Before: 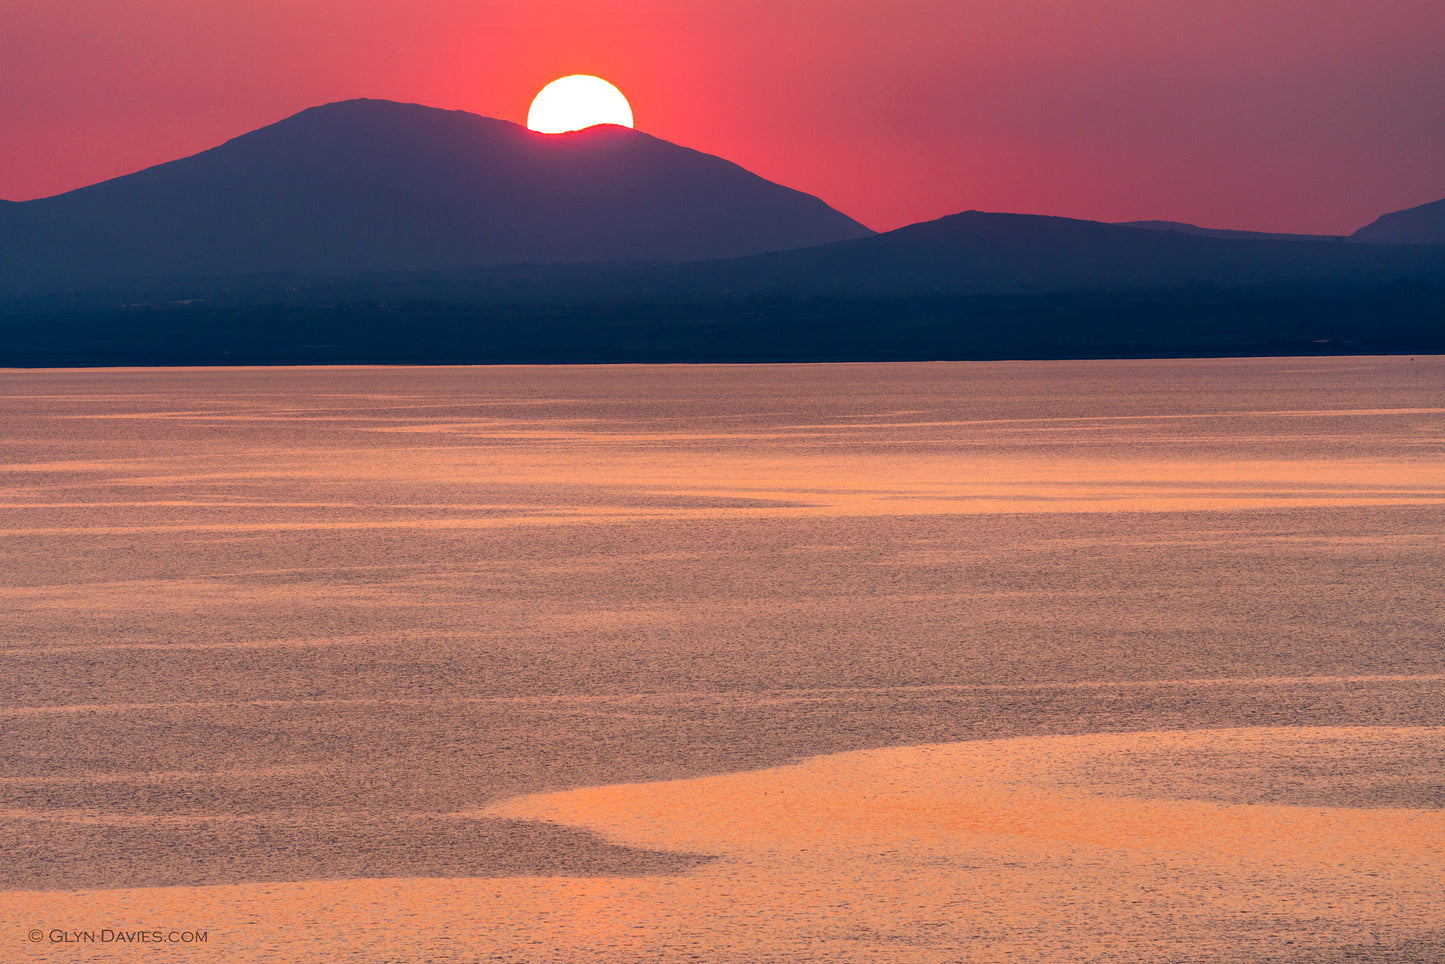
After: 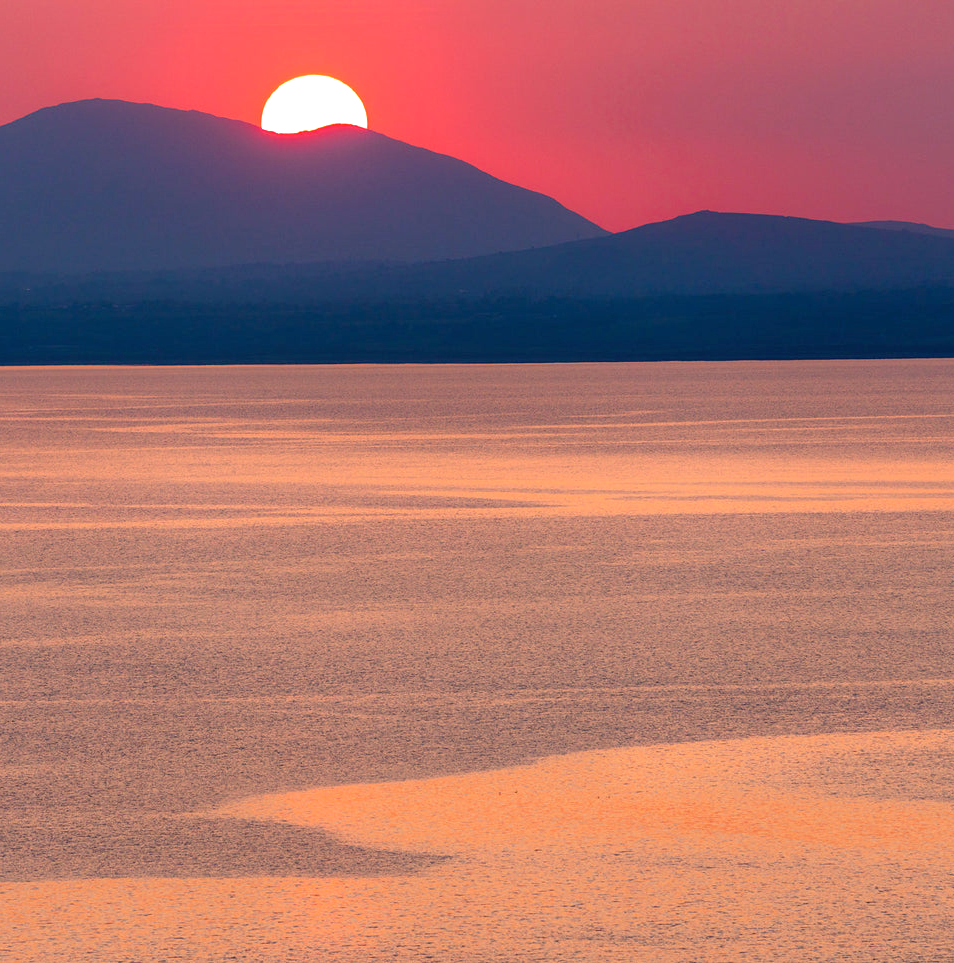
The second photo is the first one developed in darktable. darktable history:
white balance: emerald 1
tone equalizer: -8 EV 0.25 EV, -7 EV 0.417 EV, -6 EV 0.417 EV, -5 EV 0.25 EV, -3 EV -0.25 EV, -2 EV -0.417 EV, -1 EV -0.417 EV, +0 EV -0.25 EV, edges refinement/feathering 500, mask exposure compensation -1.57 EV, preserve details guided filter
exposure: exposure 0.6 EV, compensate highlight preservation false
crop and rotate: left 18.442%, right 15.508%
contrast equalizer: y [[0.5, 0.488, 0.462, 0.461, 0.491, 0.5], [0.5 ×6], [0.5 ×6], [0 ×6], [0 ×6]]
